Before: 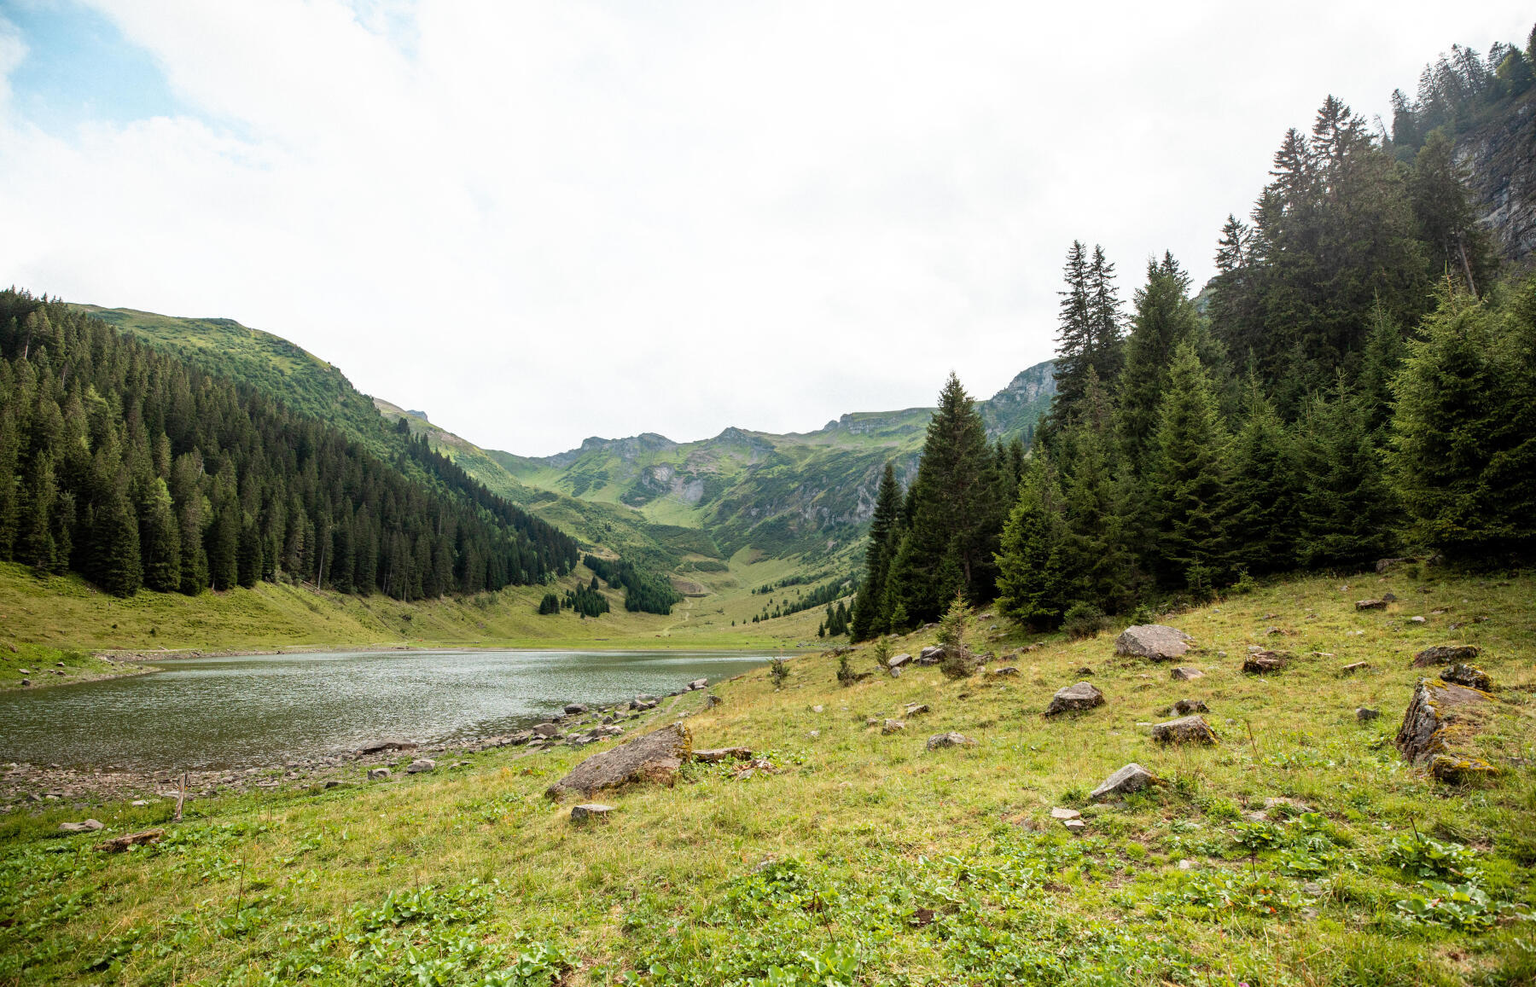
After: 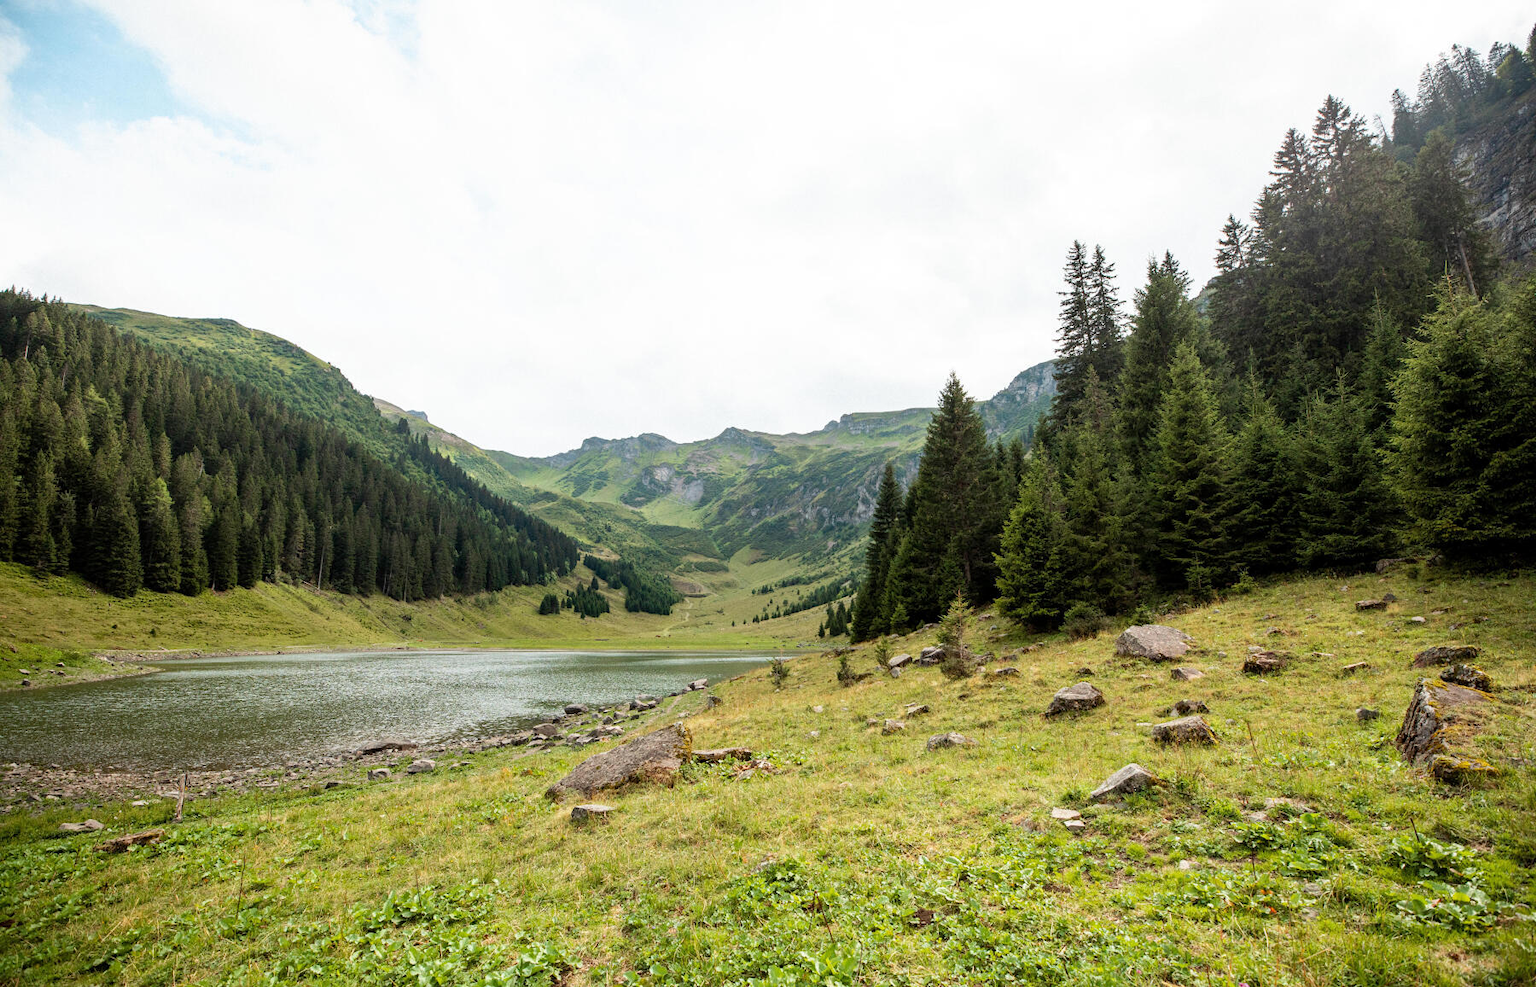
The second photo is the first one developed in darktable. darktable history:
local contrast: mode bilateral grid, contrast 16, coarseness 37, detail 104%, midtone range 0.2
